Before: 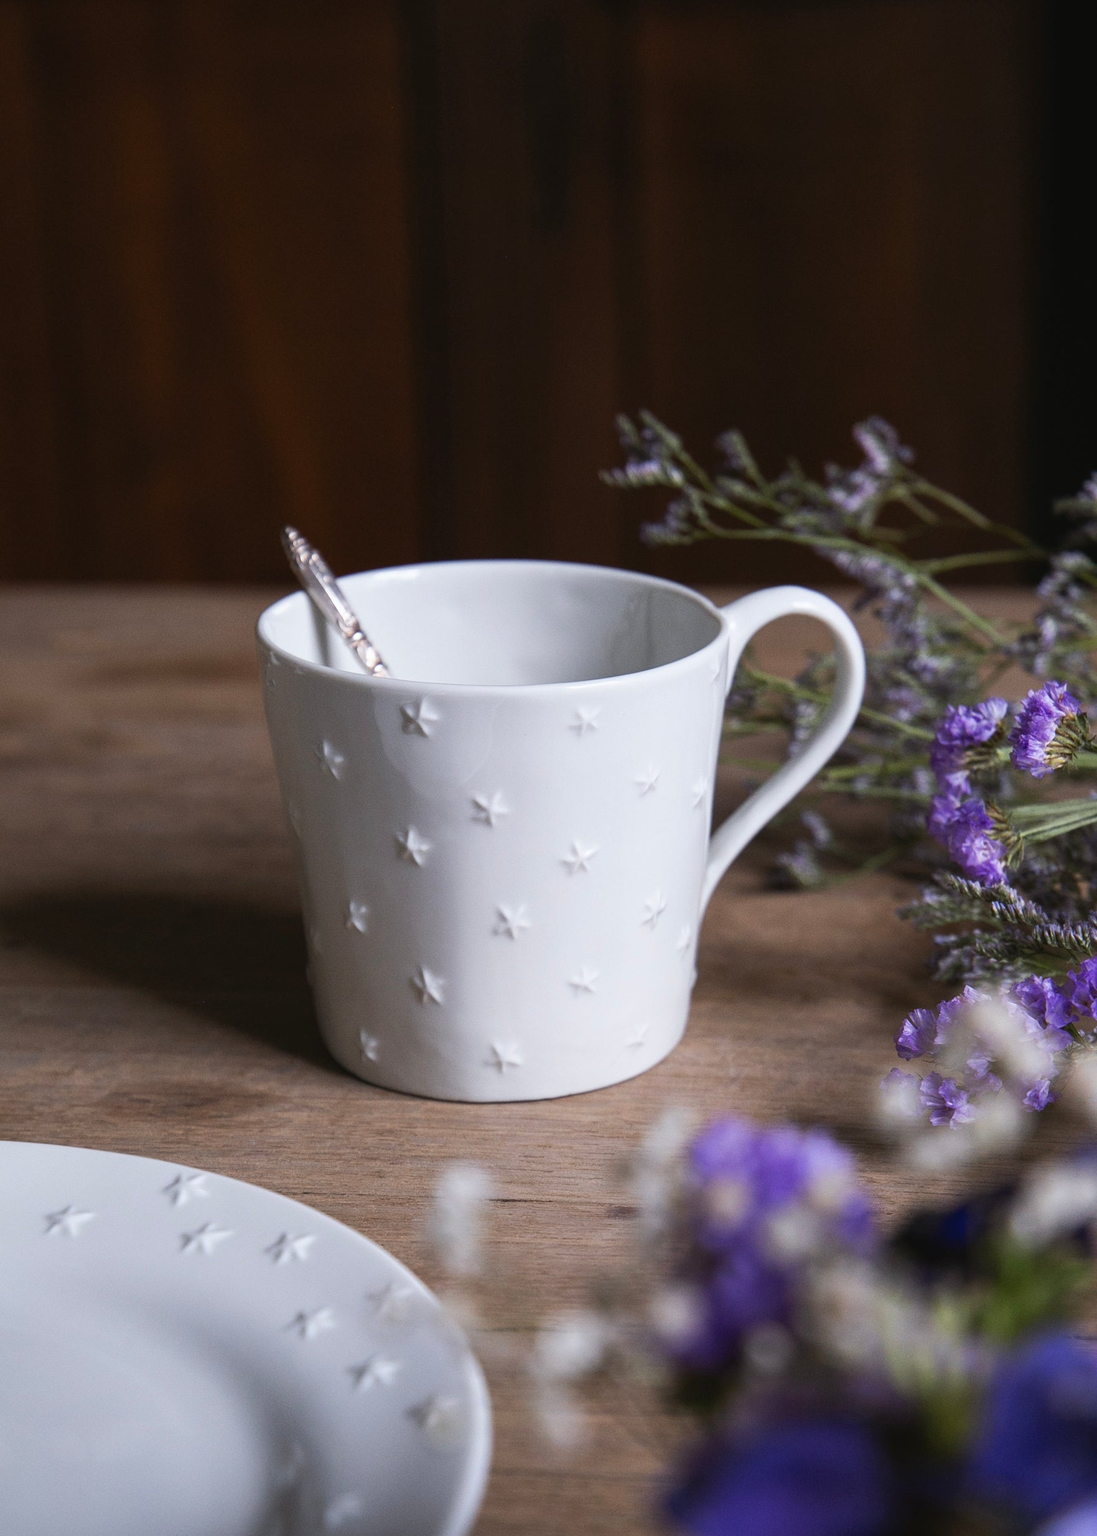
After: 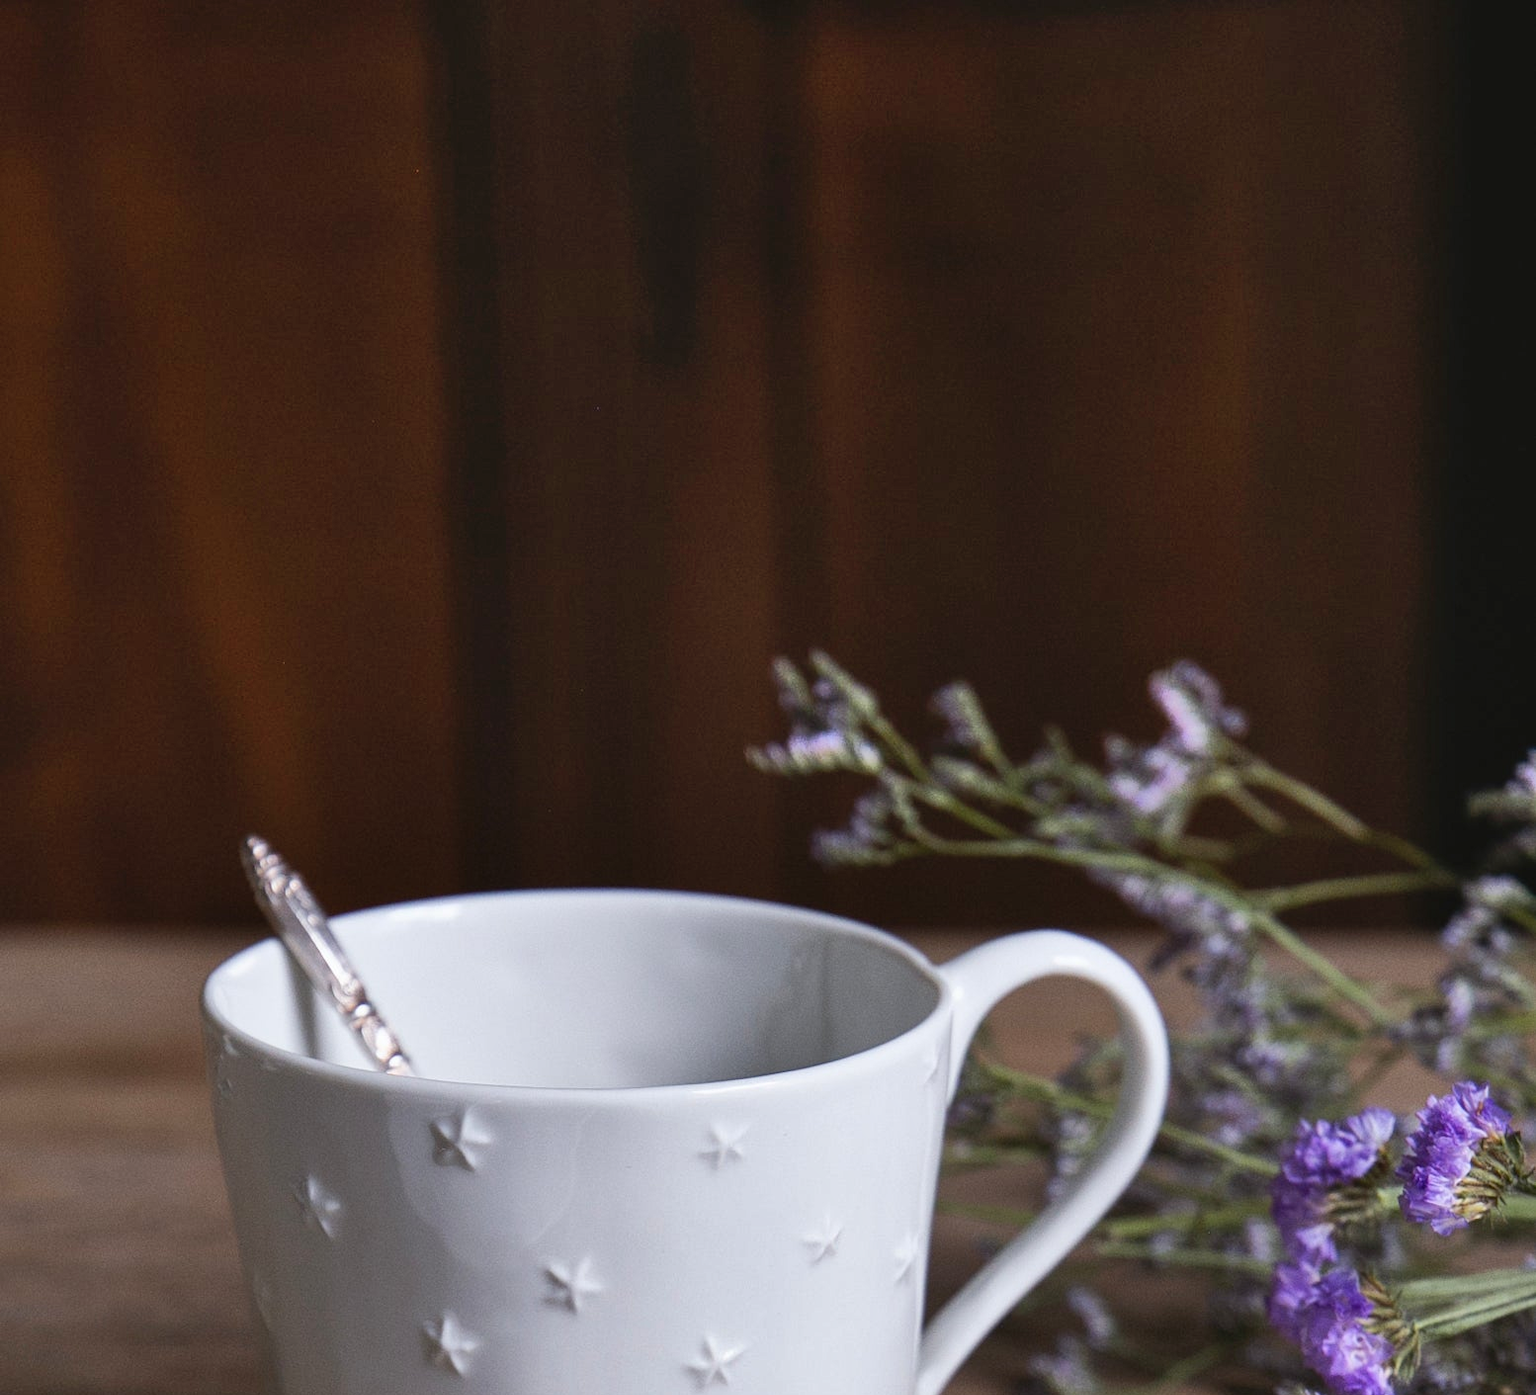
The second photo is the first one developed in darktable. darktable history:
crop and rotate: left 11.812%, bottom 42.776%
shadows and highlights: low approximation 0.01, soften with gaussian
